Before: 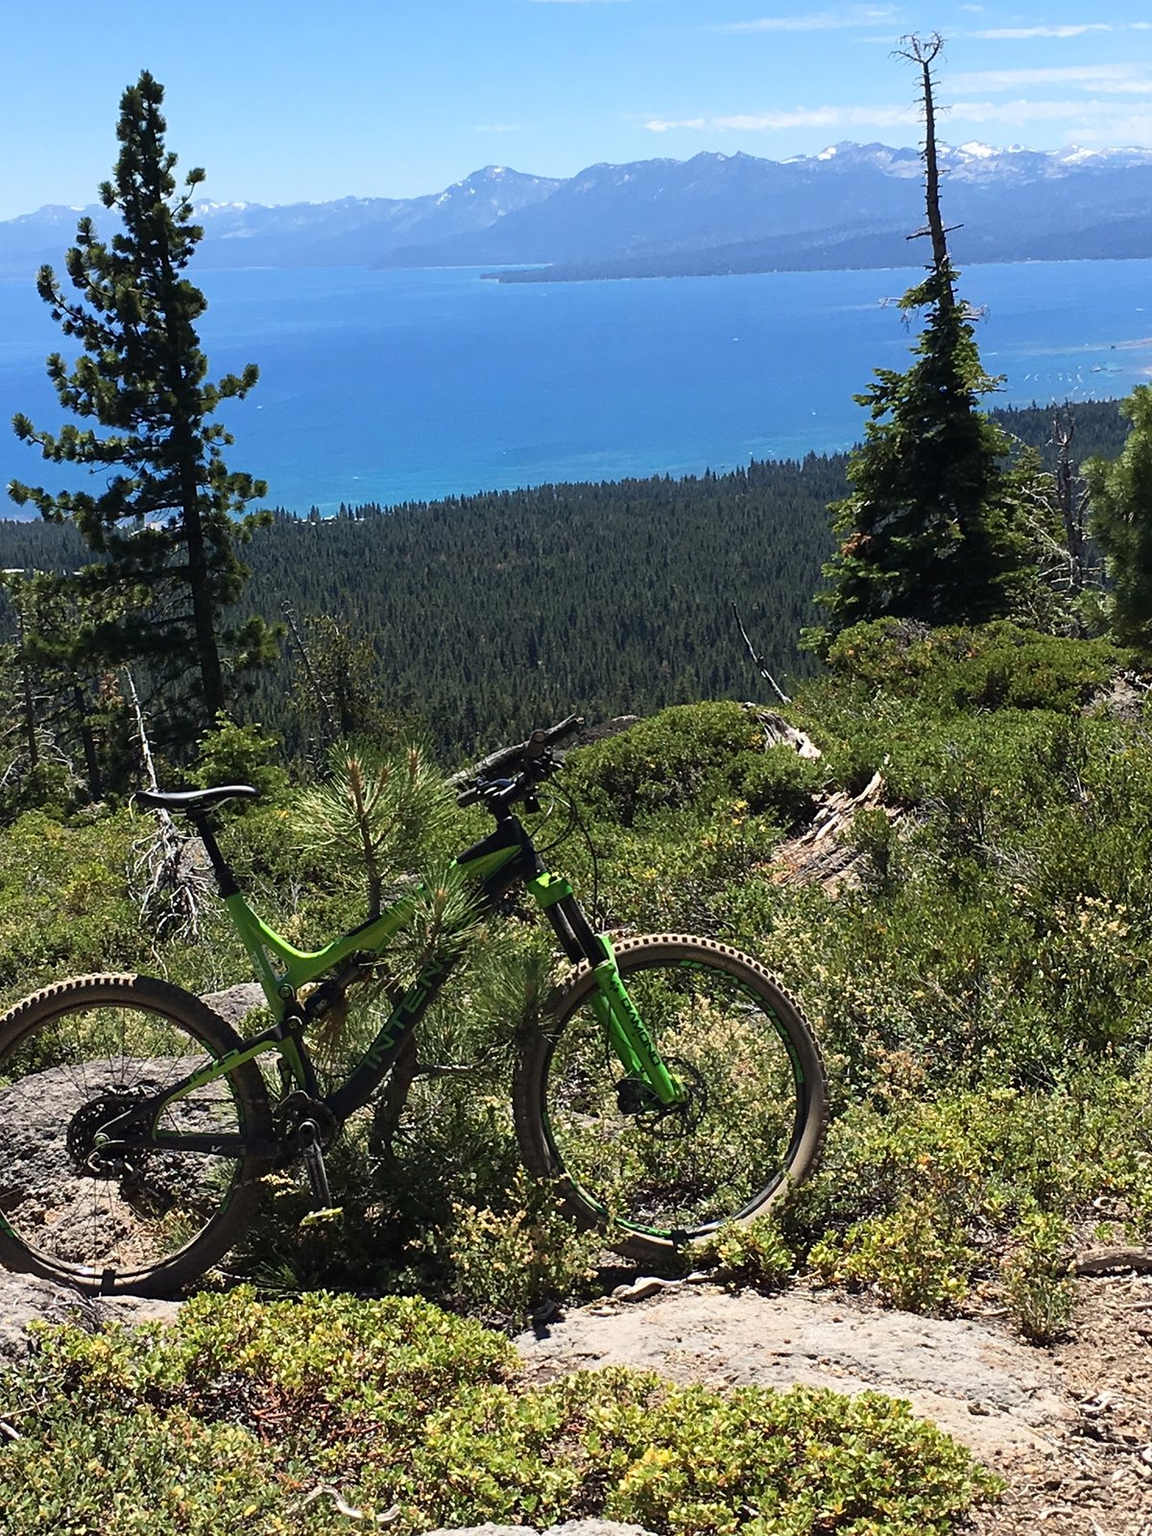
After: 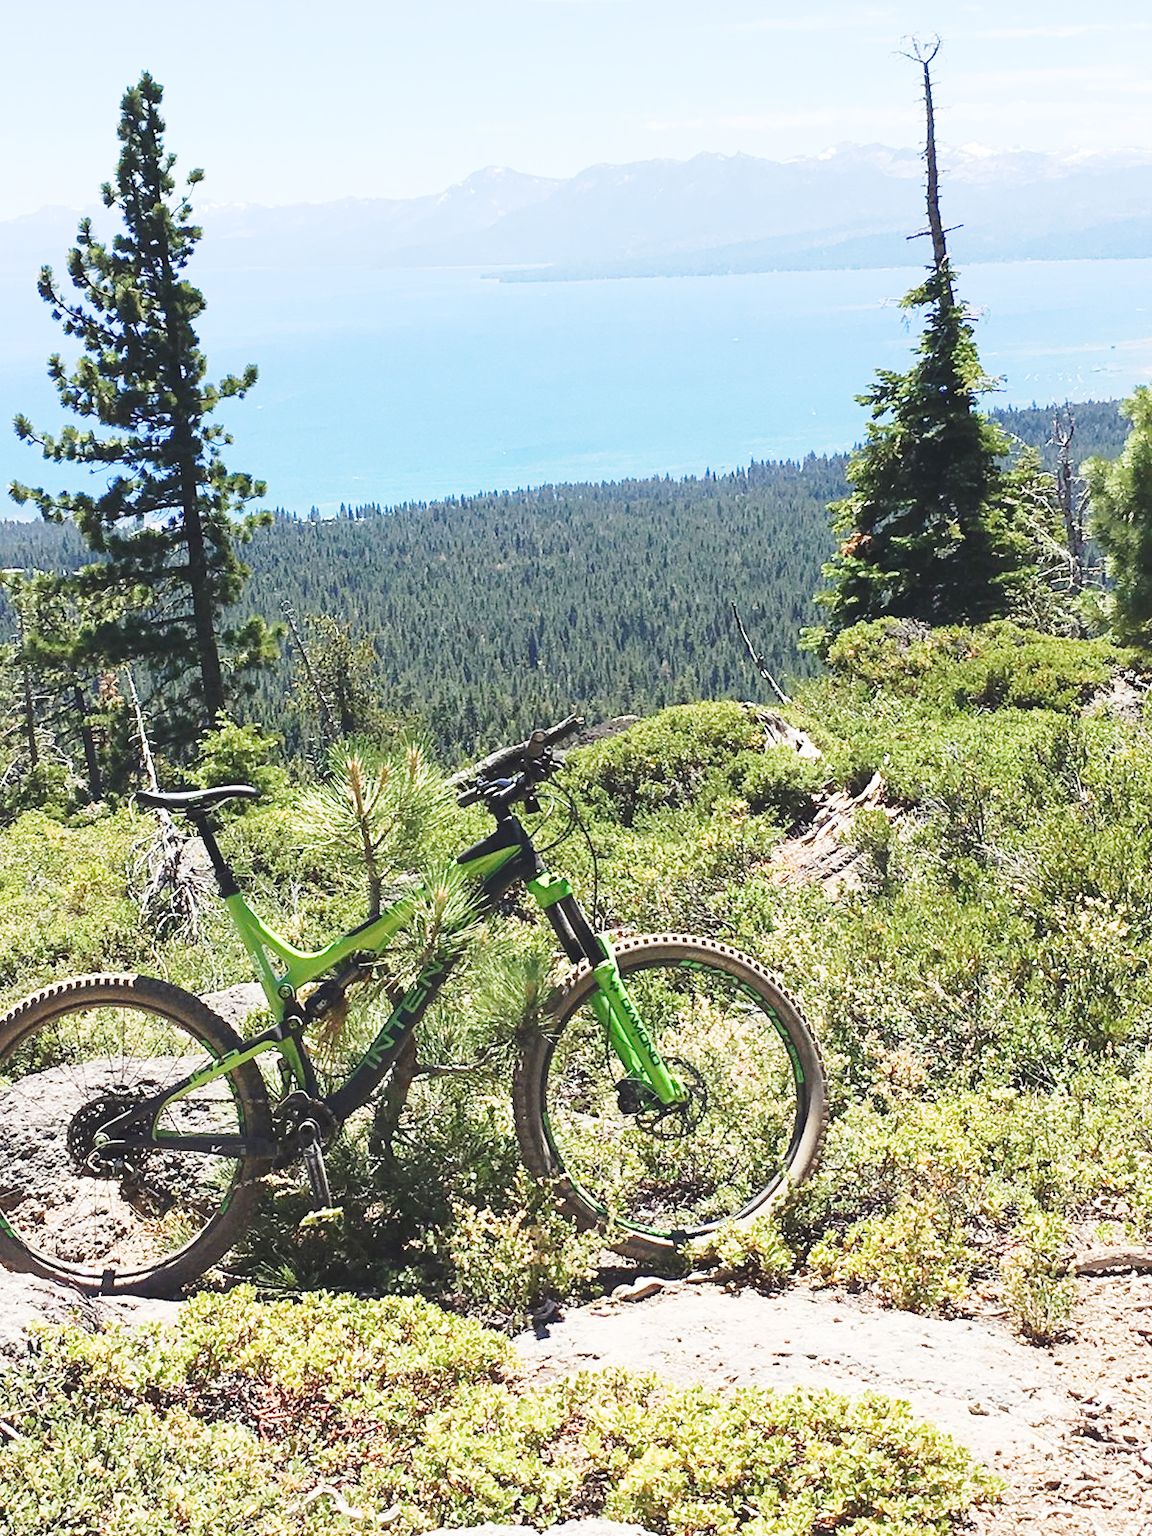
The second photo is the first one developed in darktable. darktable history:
base curve: curves: ch0 [(0, 0) (0.028, 0.03) (0.121, 0.232) (0.46, 0.748) (0.859, 0.968) (1, 1)], preserve colors none
exposure: exposure 1.249 EV, compensate highlight preservation false
contrast brightness saturation: contrast -0.14, brightness 0.053, saturation -0.121
